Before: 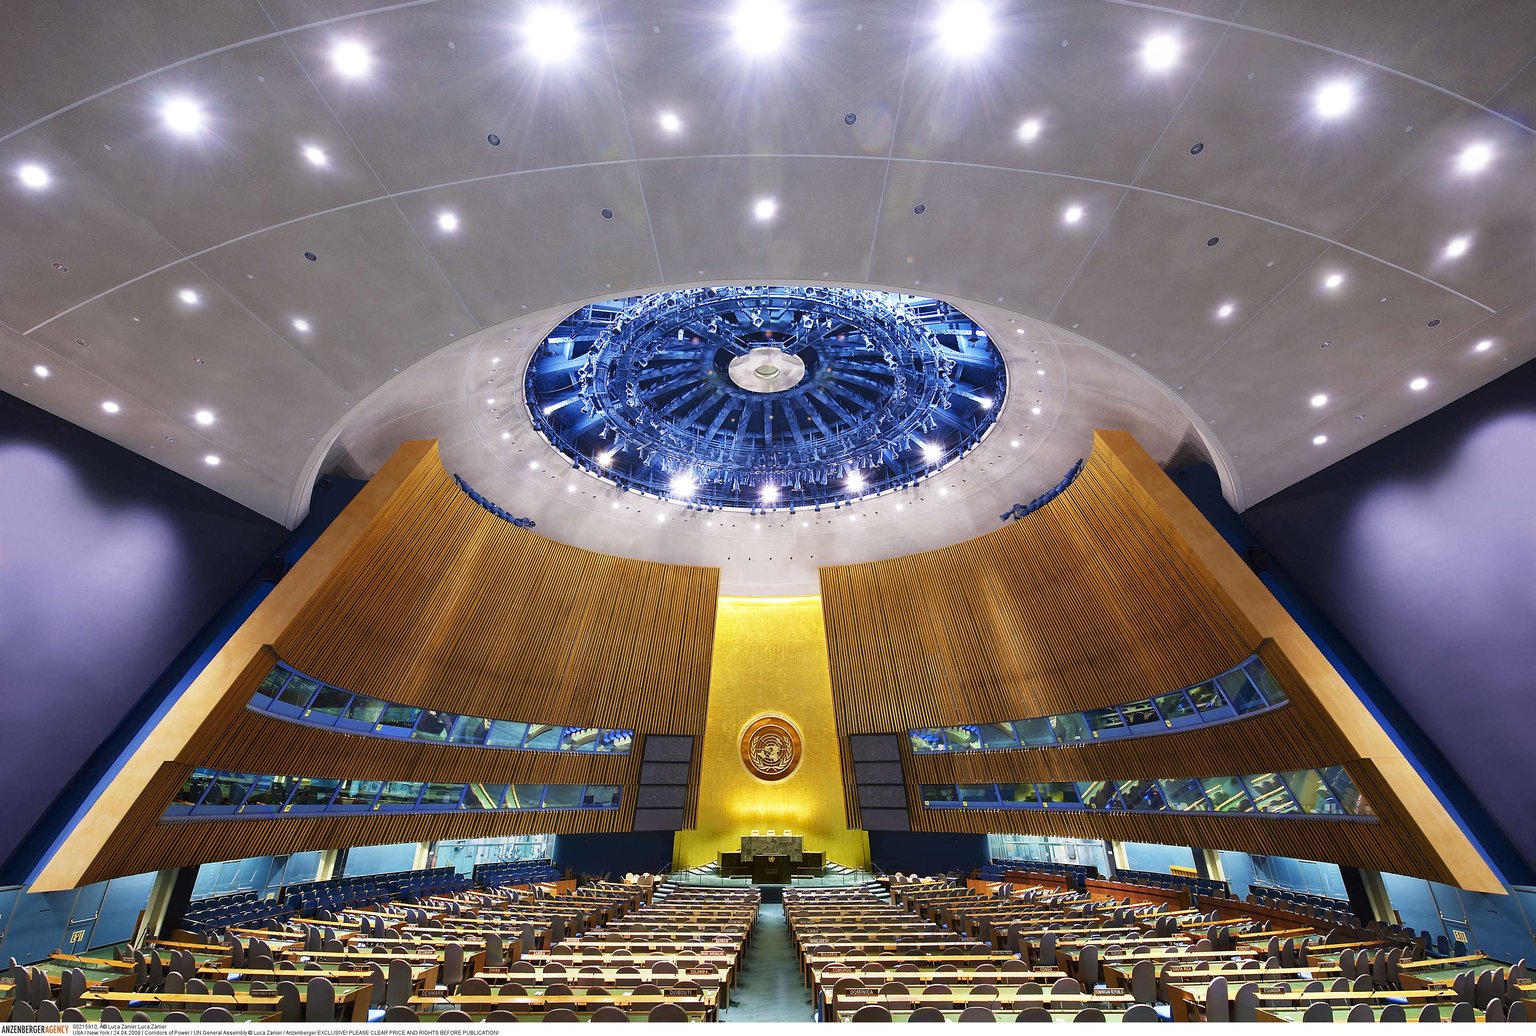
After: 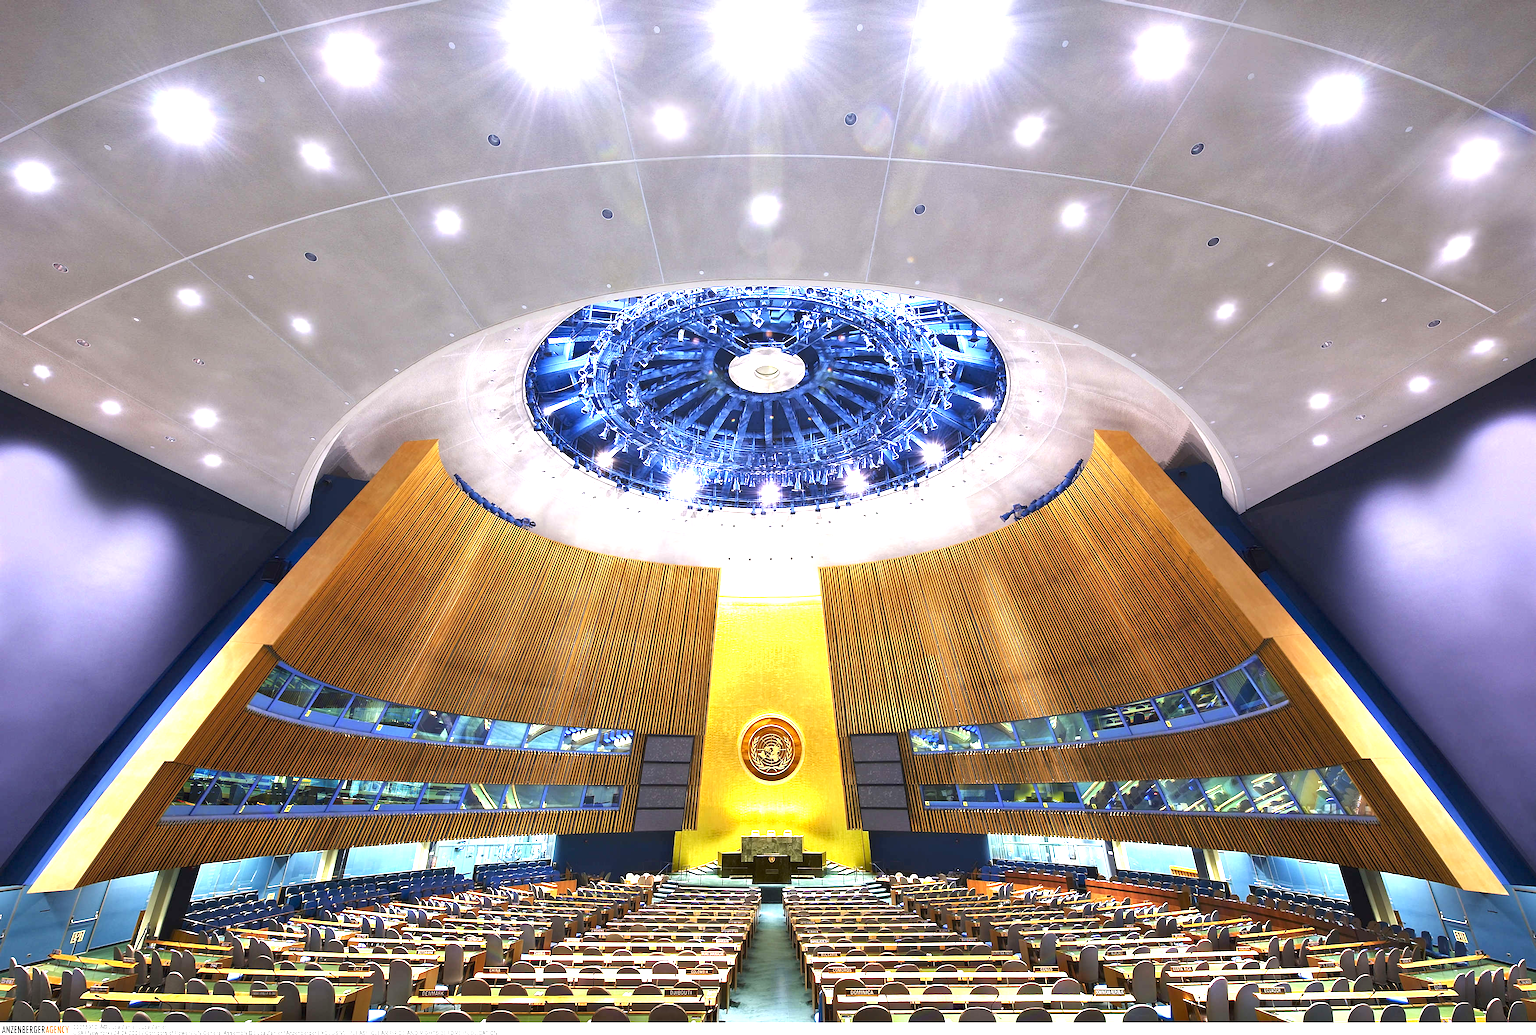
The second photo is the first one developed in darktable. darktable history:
shadows and highlights: shadows 37.27, highlights -28.18, soften with gaussian
exposure: exposure 1.089 EV, compensate highlight preservation false
